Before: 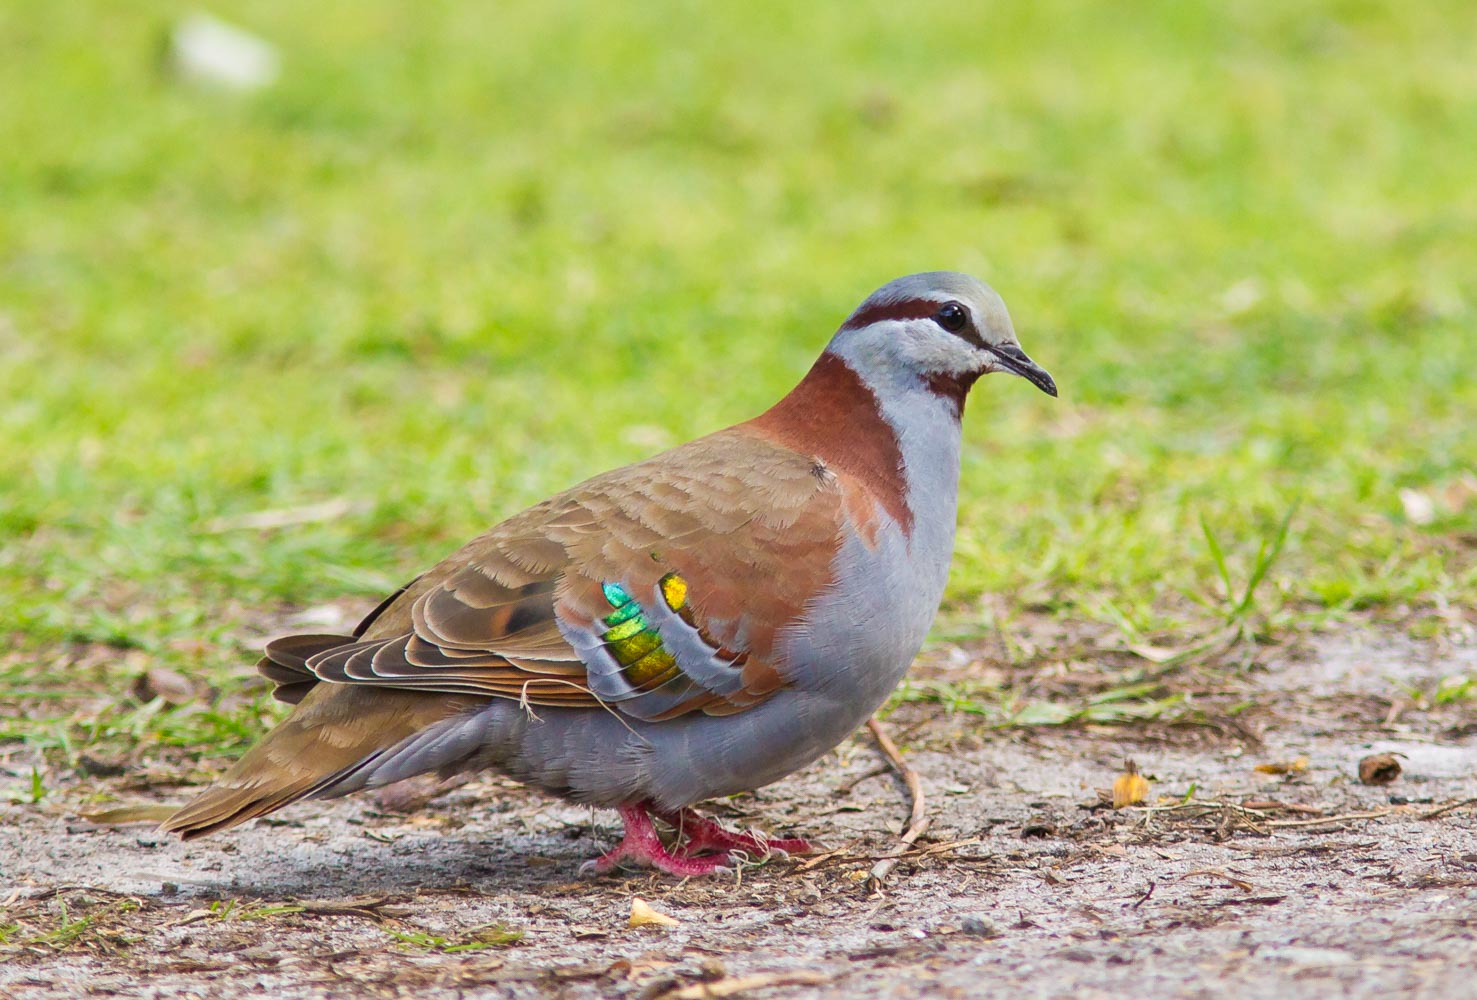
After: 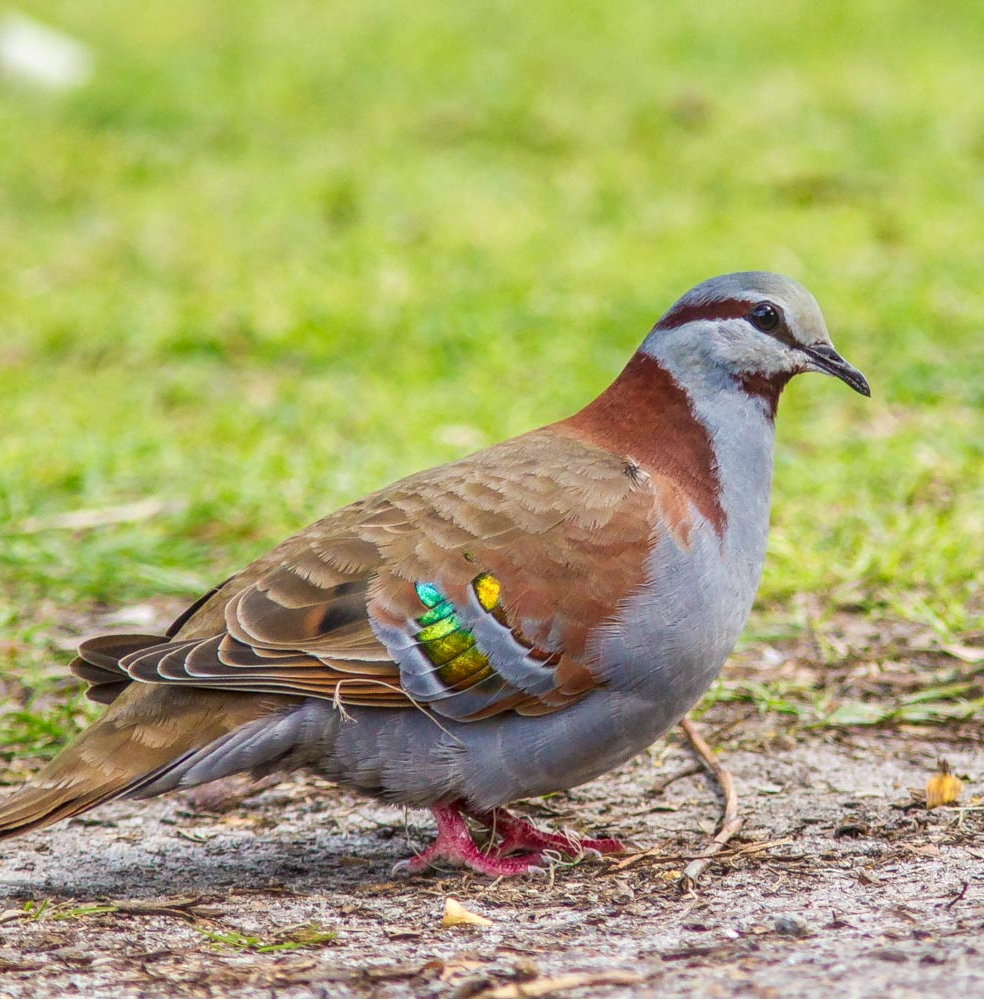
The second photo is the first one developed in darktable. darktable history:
color zones: curves: ch0 [(0, 0.5) (0.143, 0.5) (0.286, 0.5) (0.429, 0.5) (0.571, 0.5) (0.714, 0.476) (0.857, 0.5) (1, 0.5)]; ch2 [(0, 0.5) (0.143, 0.5) (0.286, 0.5) (0.429, 0.5) (0.571, 0.5) (0.714, 0.487) (0.857, 0.5) (1, 0.5)]
local contrast: highlights 0%, shadows 0%, detail 133%
crop and rotate: left 12.673%, right 20.66%
